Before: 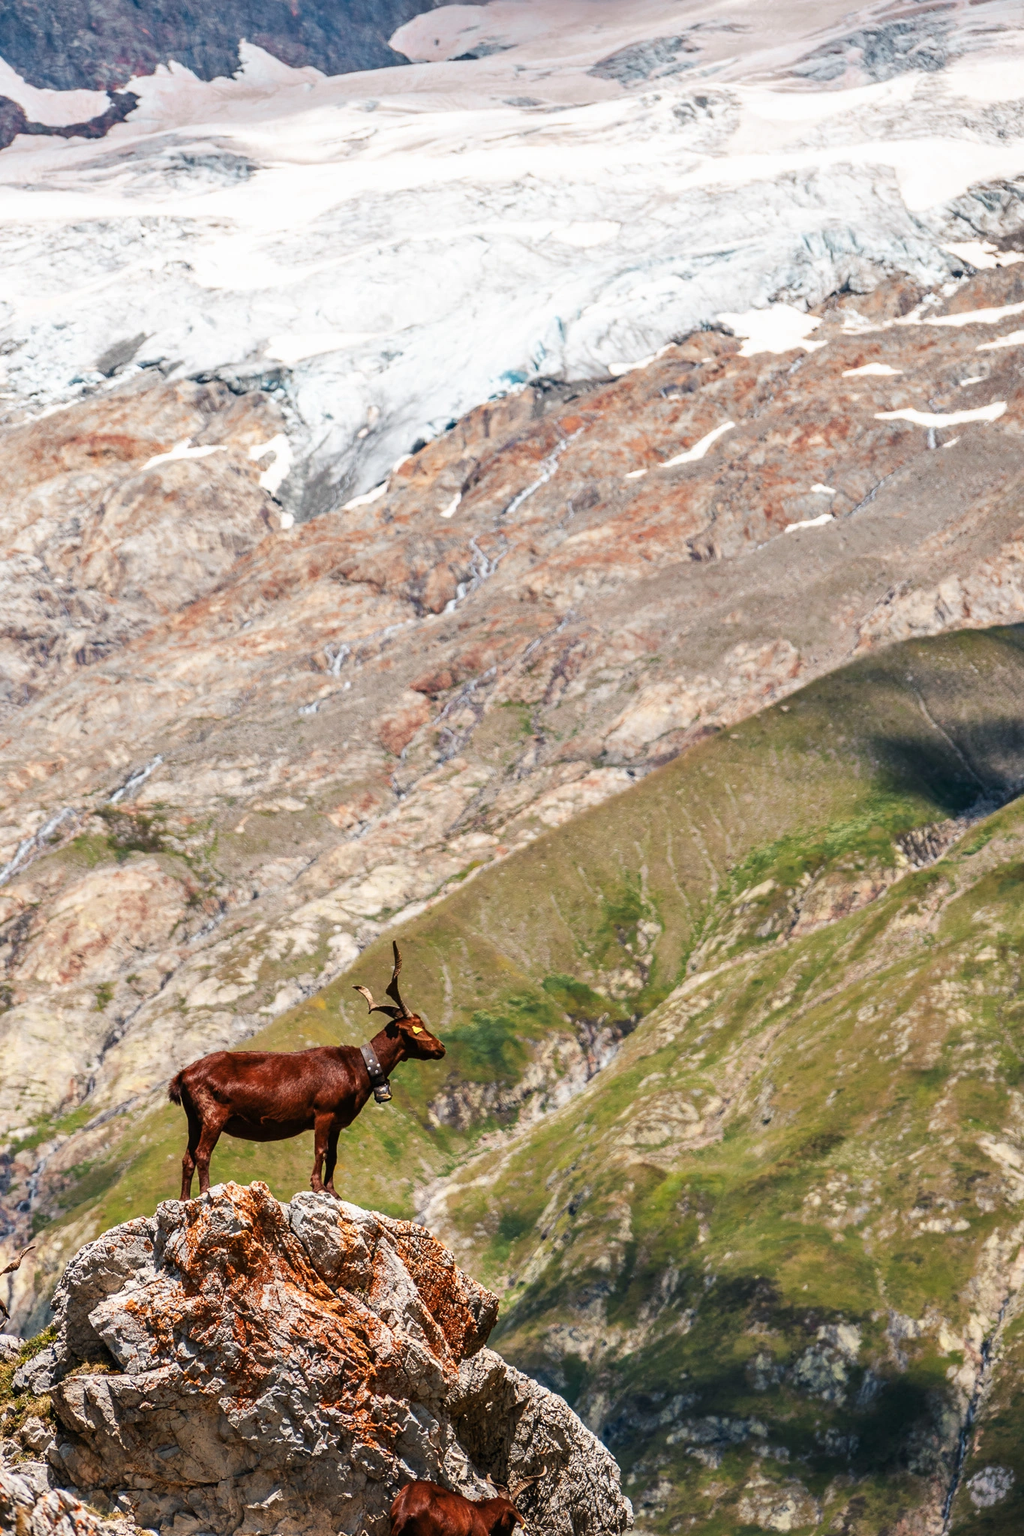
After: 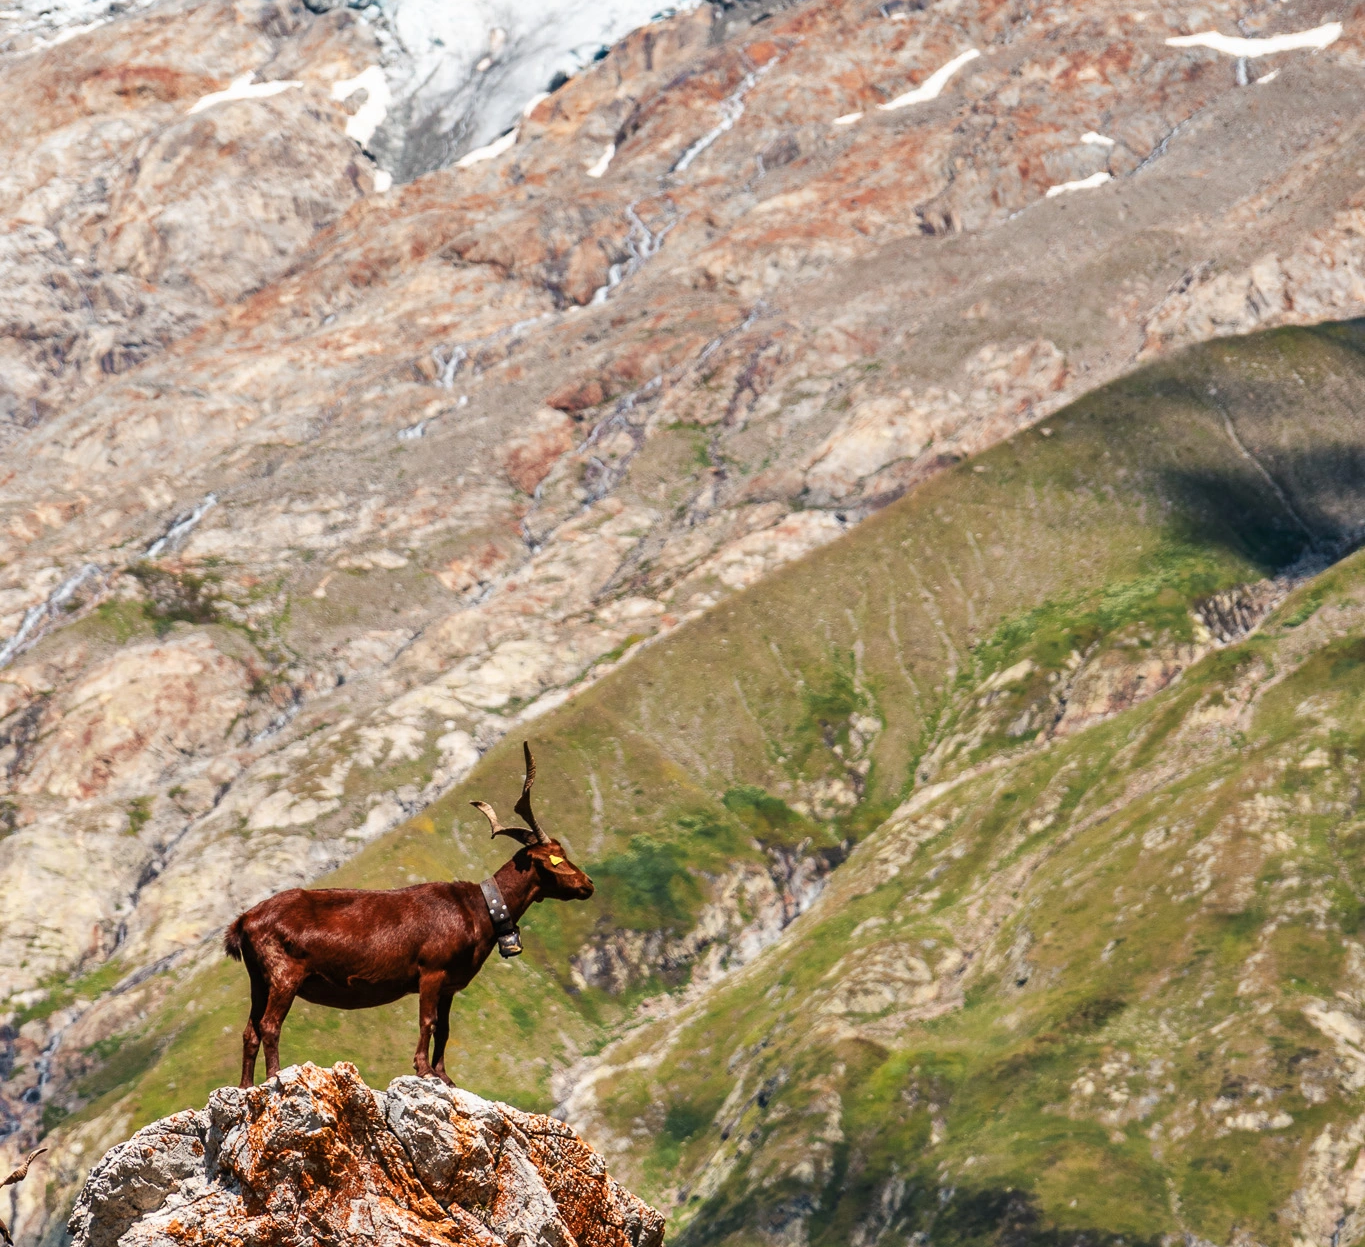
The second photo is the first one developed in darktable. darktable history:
crop and rotate: top 25.097%, bottom 13.997%
